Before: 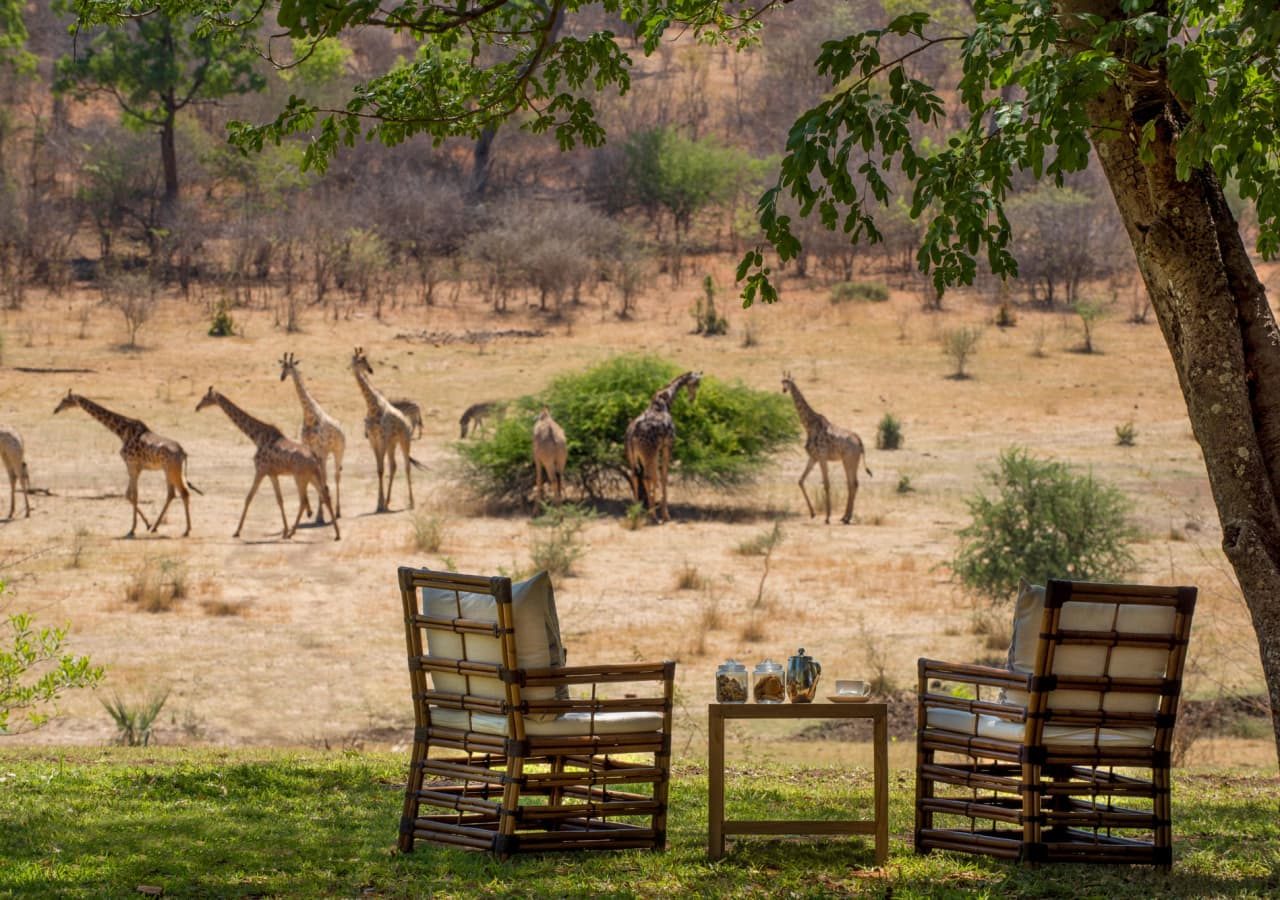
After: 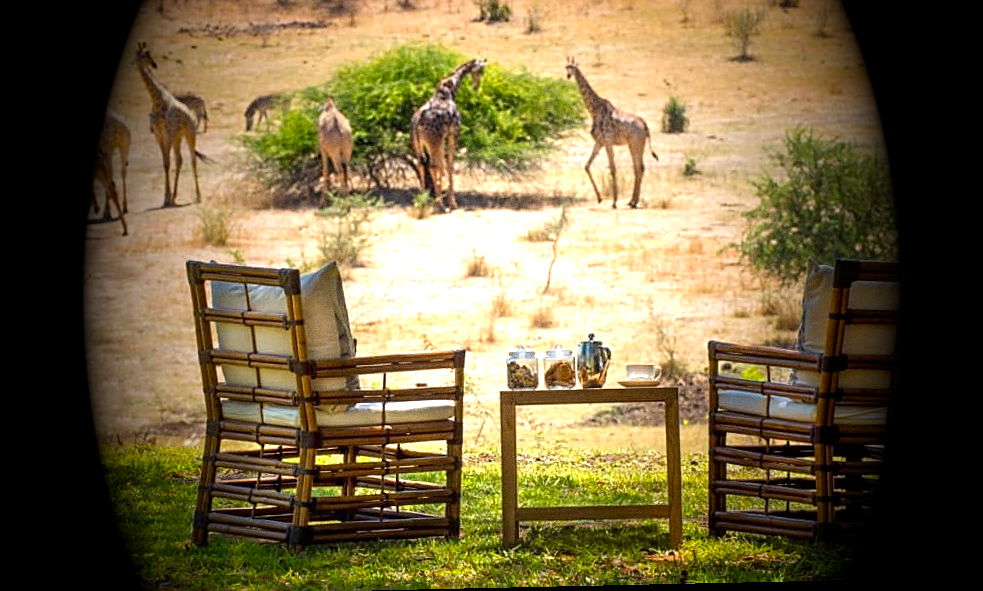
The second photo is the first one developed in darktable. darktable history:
exposure: black level correction 0, exposure 1.45 EV, compensate exposure bias true, compensate highlight preservation false
crop and rotate: left 17.299%, top 35.115%, right 7.015%, bottom 1.024%
grain: coarseness 0.09 ISO
white balance: red 0.983, blue 1.036
sharpen: on, module defaults
rotate and perspective: rotation -1.24°, automatic cropping off
vignetting: fall-off start 15.9%, fall-off radius 100%, brightness -1, saturation 0.5, width/height ratio 0.719
